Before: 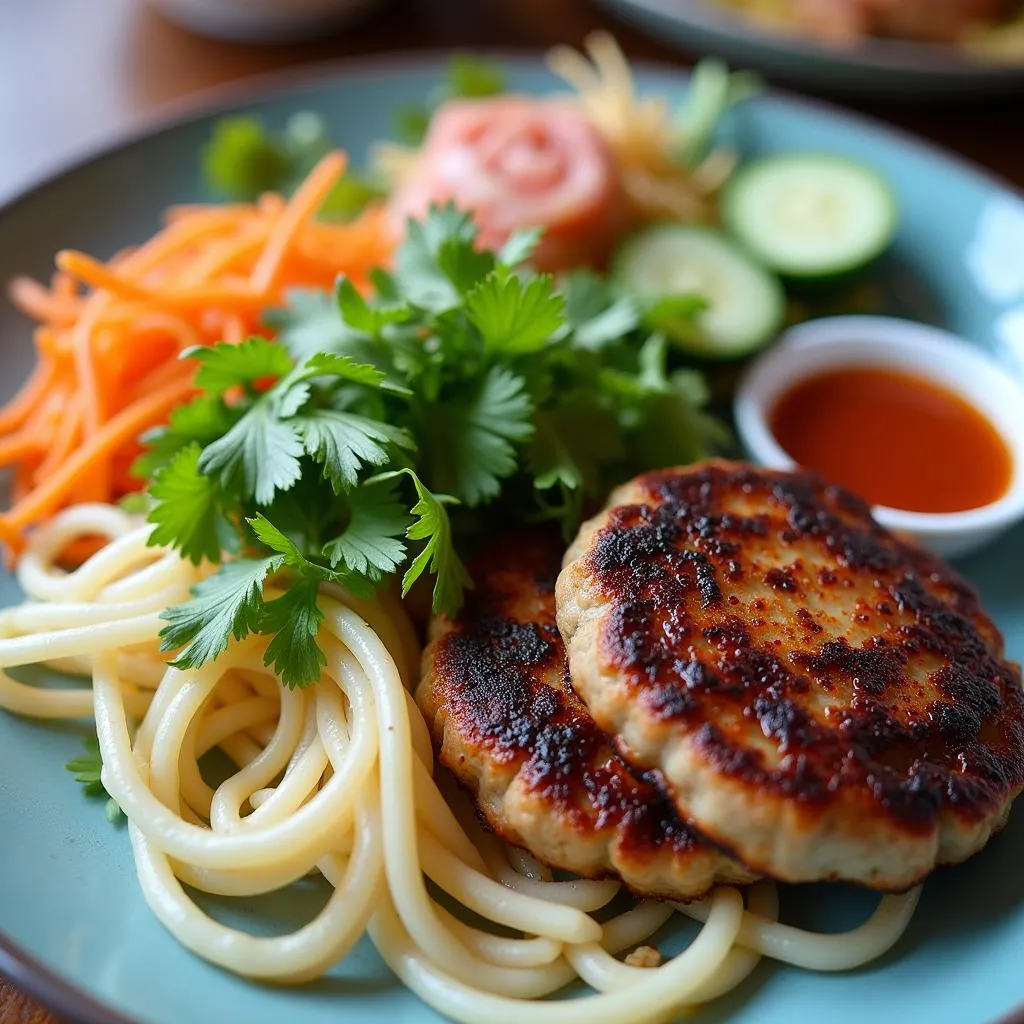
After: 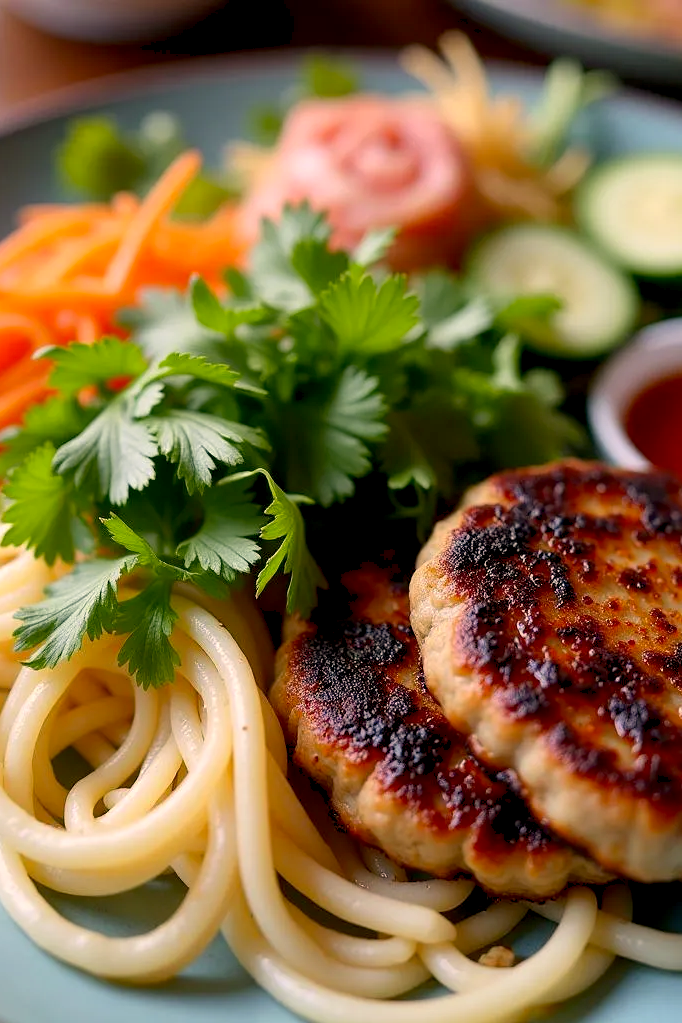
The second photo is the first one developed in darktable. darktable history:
crop and rotate: left 14.327%, right 19.007%
color correction: highlights a* 11.78, highlights b* 12.35
exposure: black level correction 0.007, compensate highlight preservation false
